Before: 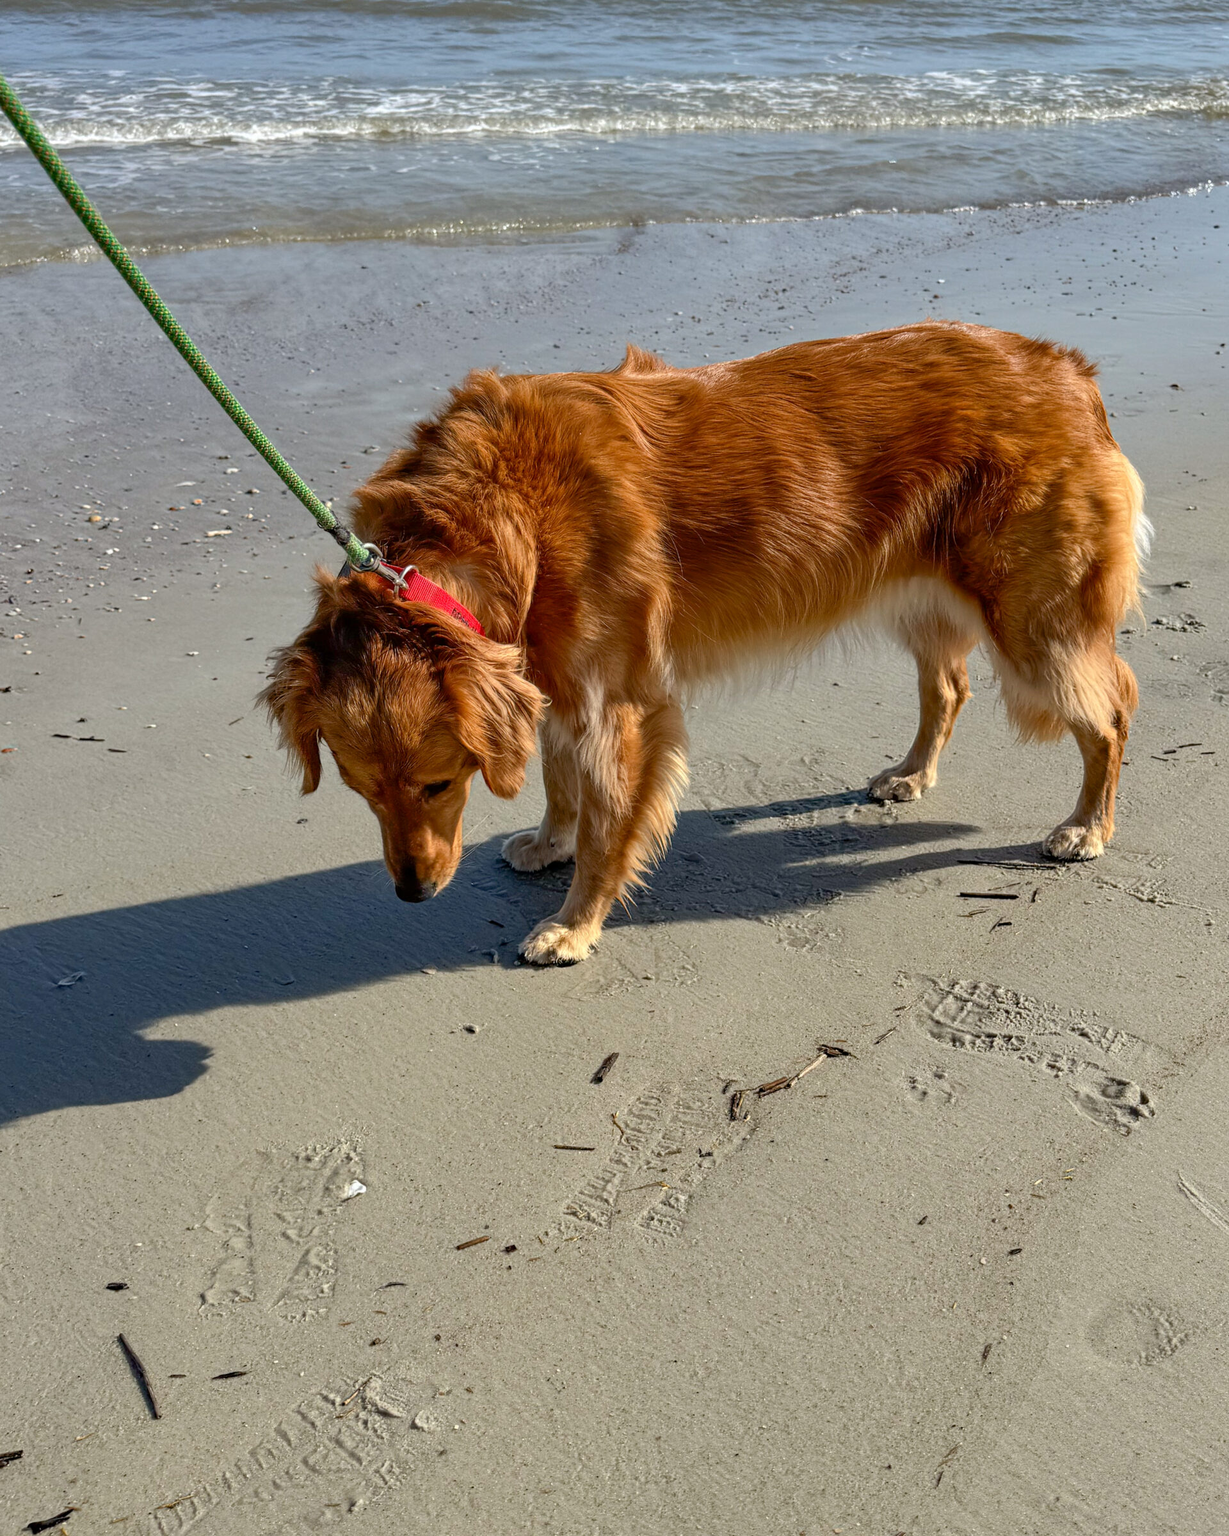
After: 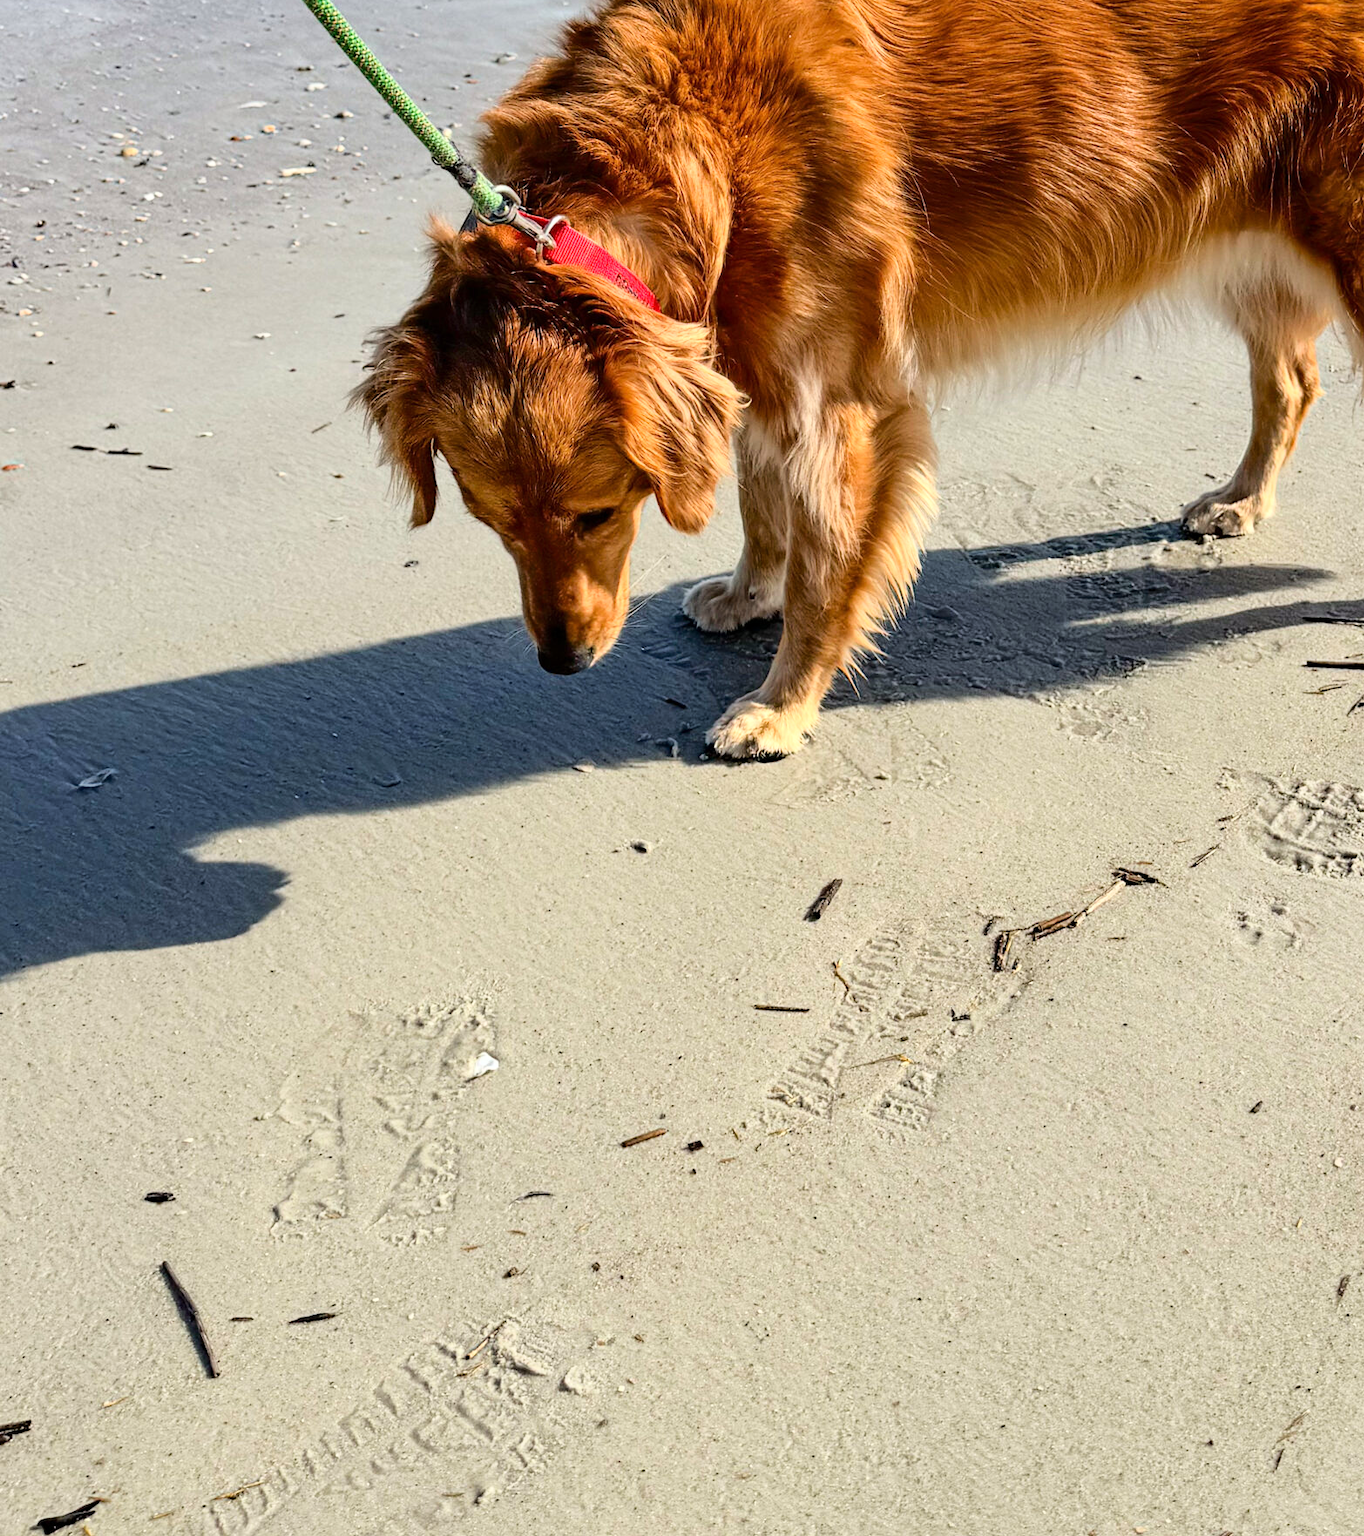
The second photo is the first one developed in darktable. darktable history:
crop: top 26.511%, right 18.014%
base curve: curves: ch0 [(0, 0) (0.028, 0.03) (0.121, 0.232) (0.46, 0.748) (0.859, 0.968) (1, 1)]
